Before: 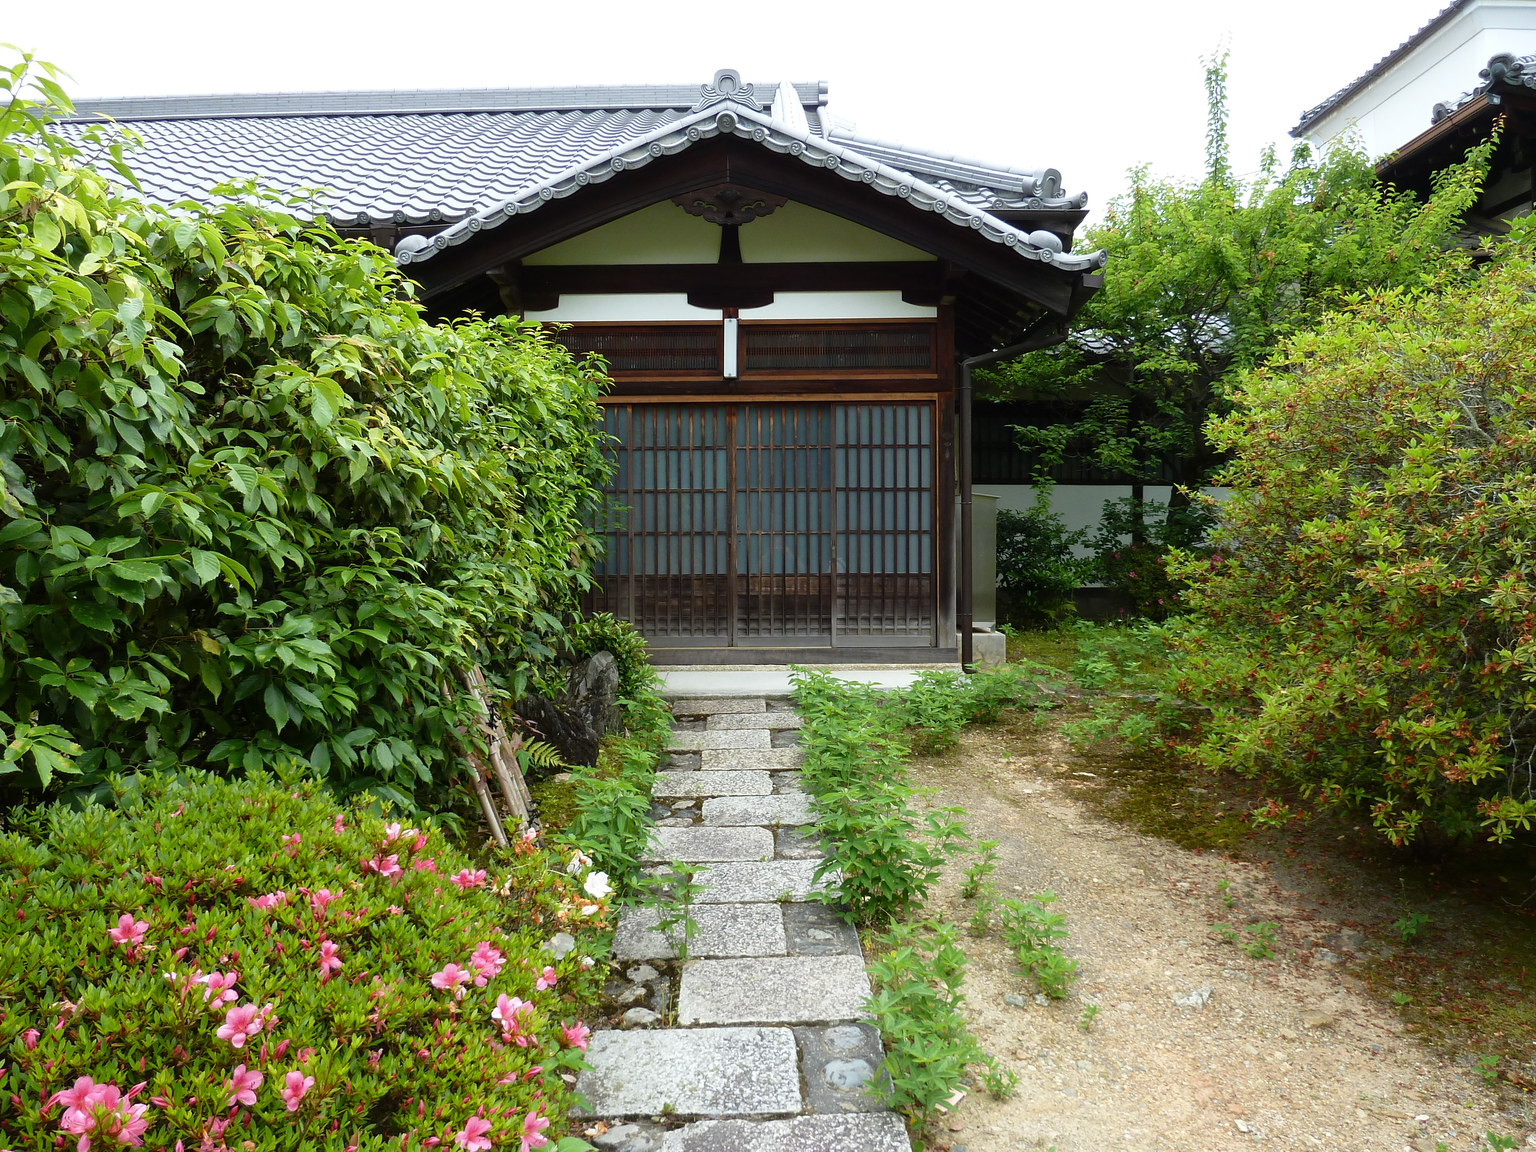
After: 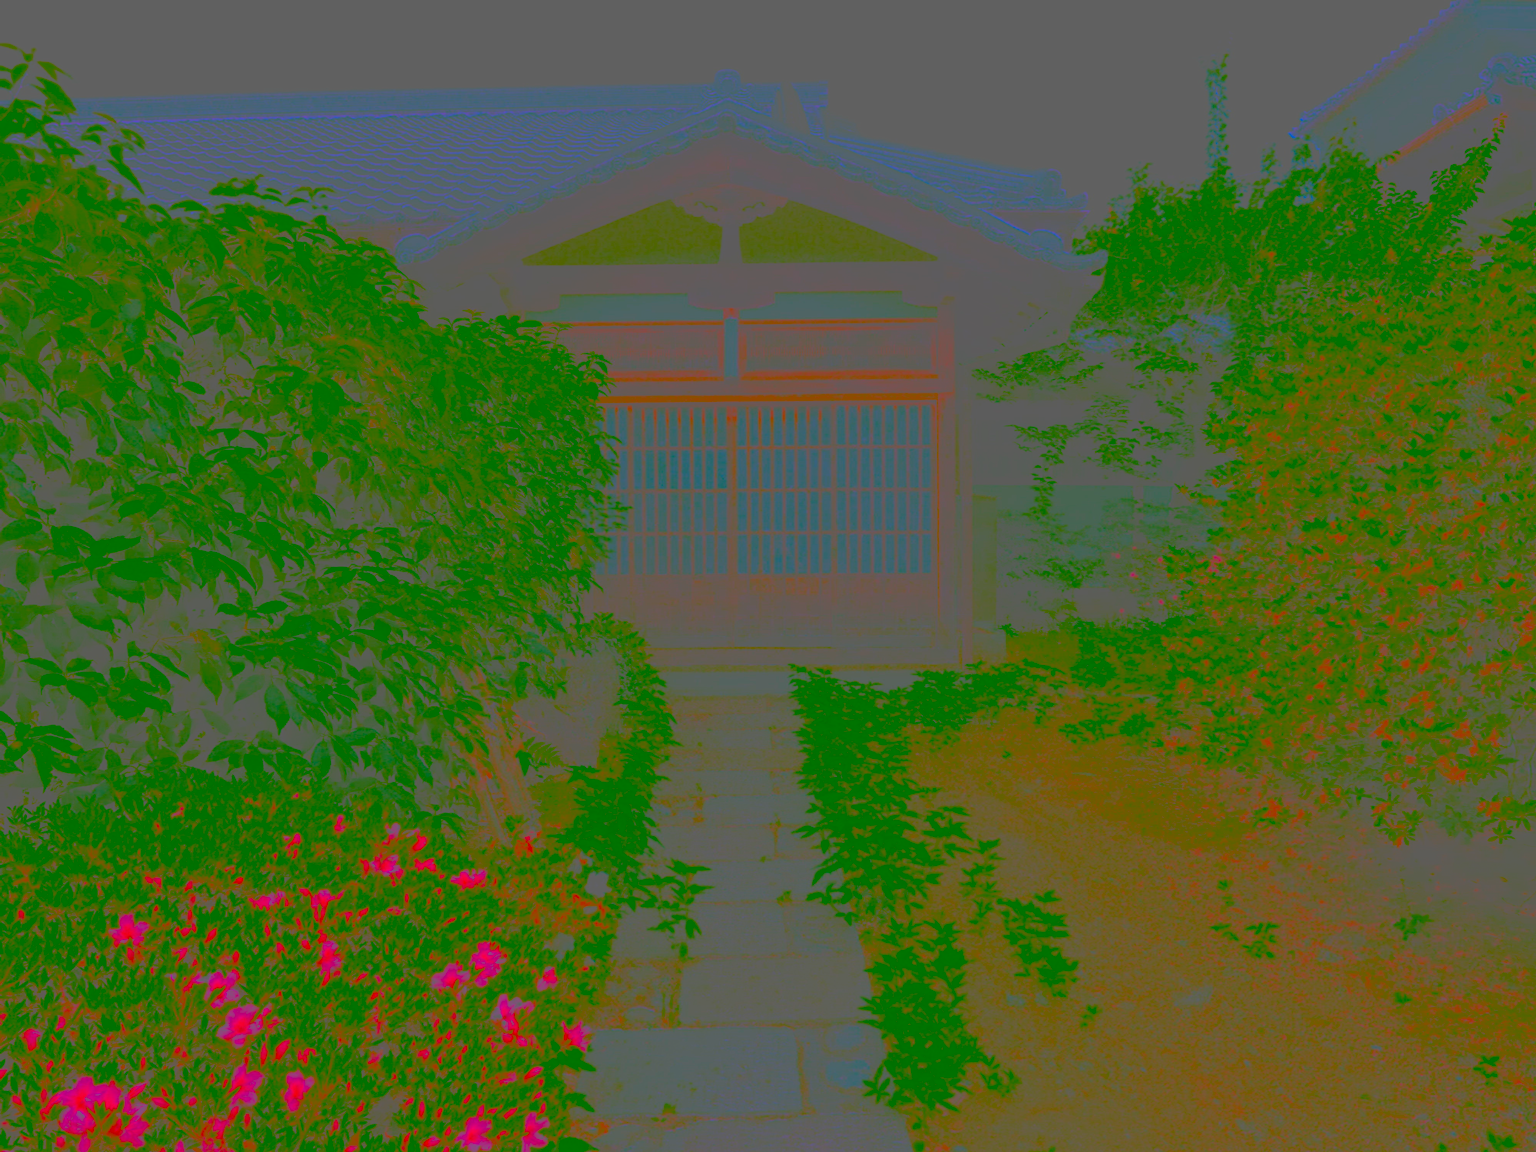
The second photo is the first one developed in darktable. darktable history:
tone equalizer: -8 EV -0.452 EV, -7 EV -0.358 EV, -6 EV -0.353 EV, -5 EV -0.19 EV, -3 EV 0.22 EV, -2 EV 0.334 EV, -1 EV 0.415 EV, +0 EV 0.435 EV, mask exposure compensation -0.493 EV
contrast brightness saturation: contrast -0.983, brightness -0.164, saturation 0.76
